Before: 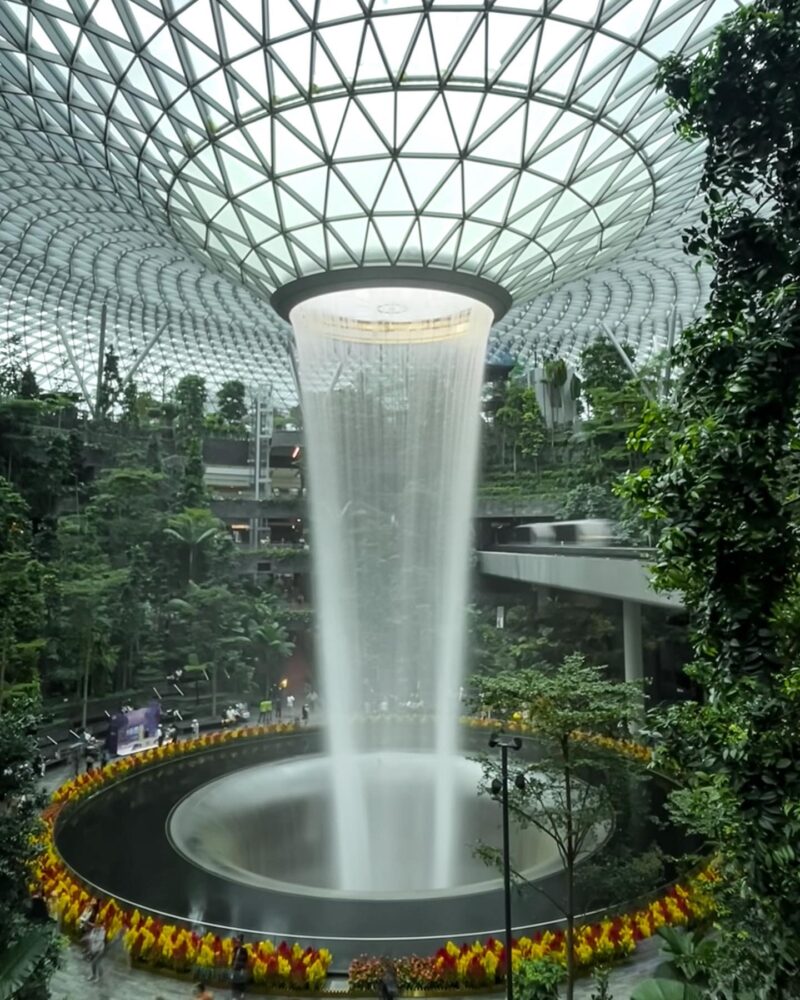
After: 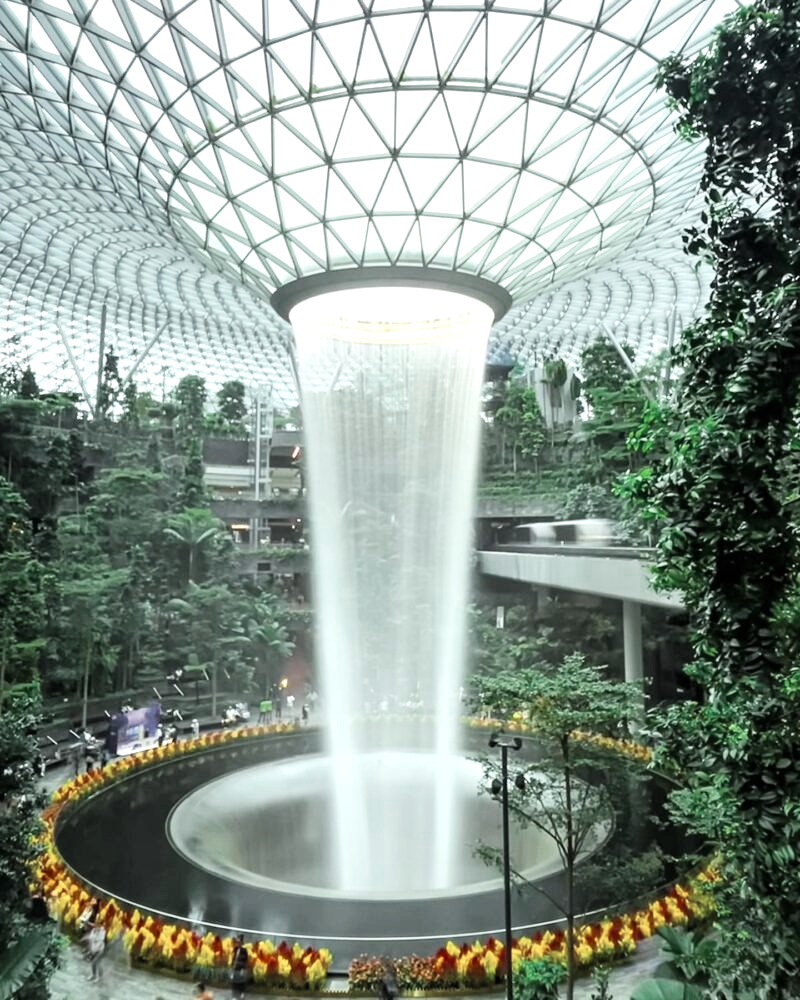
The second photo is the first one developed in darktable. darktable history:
color zones: curves: ch0 [(0, 0.5) (0.125, 0.4) (0.25, 0.5) (0.375, 0.4) (0.5, 0.4) (0.625, 0.35) (0.75, 0.35) (0.875, 0.5)]; ch1 [(0, 0.35) (0.125, 0.45) (0.25, 0.35) (0.375, 0.35) (0.5, 0.35) (0.625, 0.35) (0.75, 0.45) (0.875, 0.35)]; ch2 [(0, 0.6) (0.125, 0.5) (0.25, 0.5) (0.375, 0.6) (0.5, 0.6) (0.625, 0.5) (0.75, 0.5) (0.875, 0.5)]
exposure: black level correction 0, exposure 0.9 EV, compensate exposure bias true, compensate highlight preservation false
tone curve: curves: ch0 [(0, 0) (0.004, 0.001) (0.133, 0.112) (0.325, 0.362) (0.832, 0.893) (1, 1)], color space Lab, linked channels, preserve colors none
